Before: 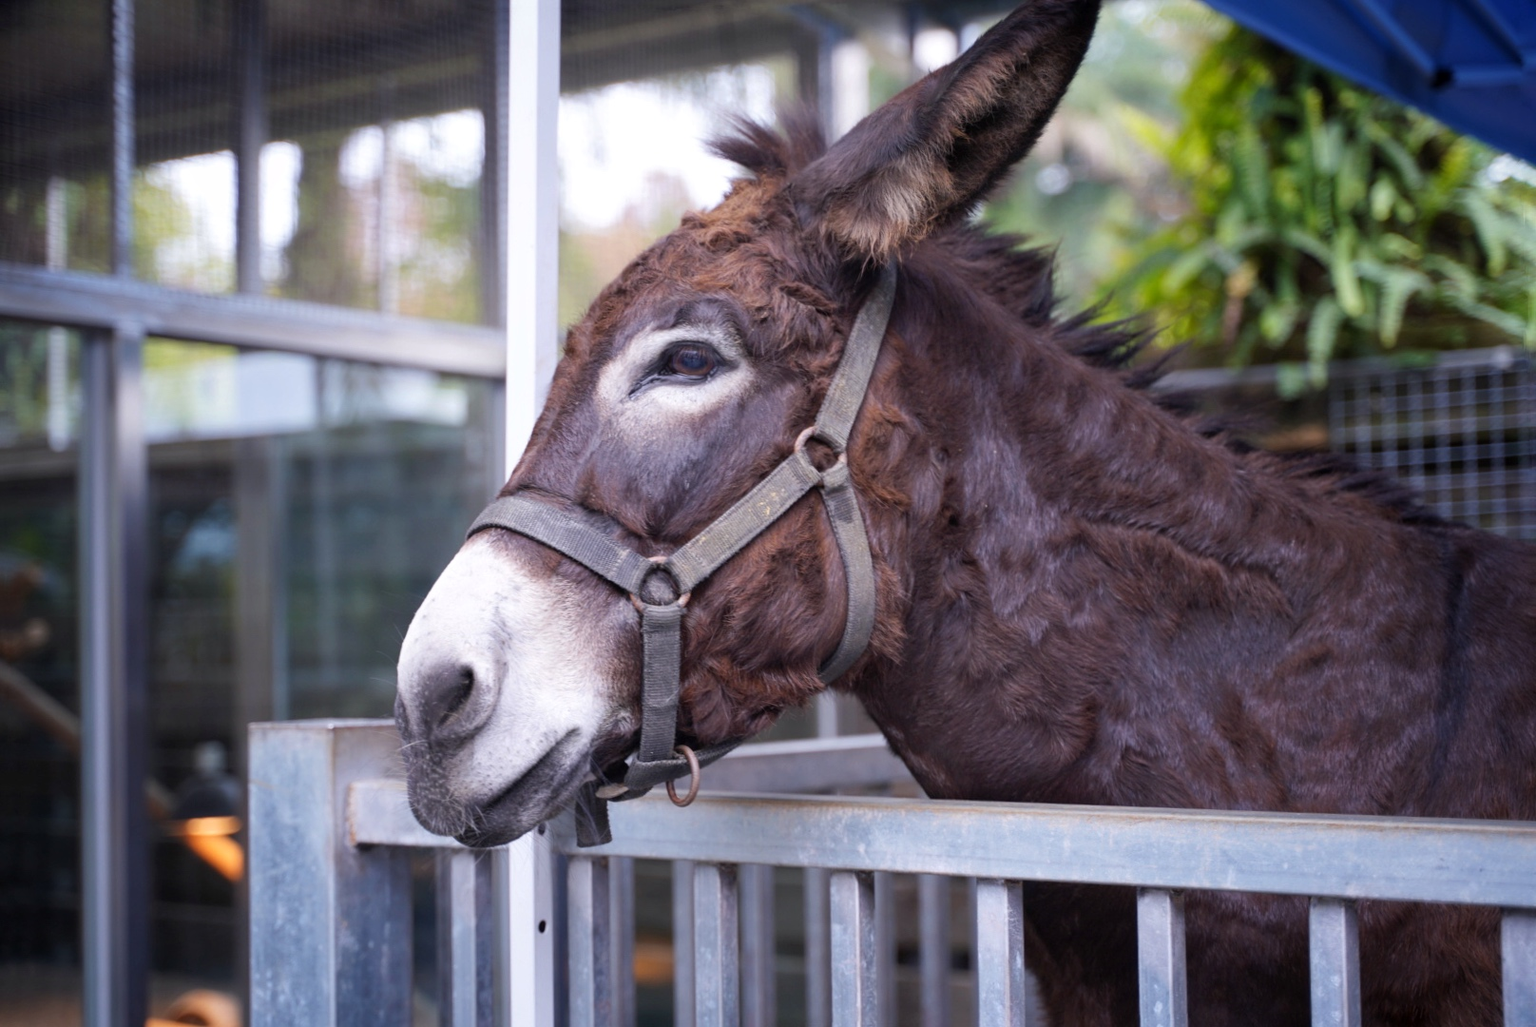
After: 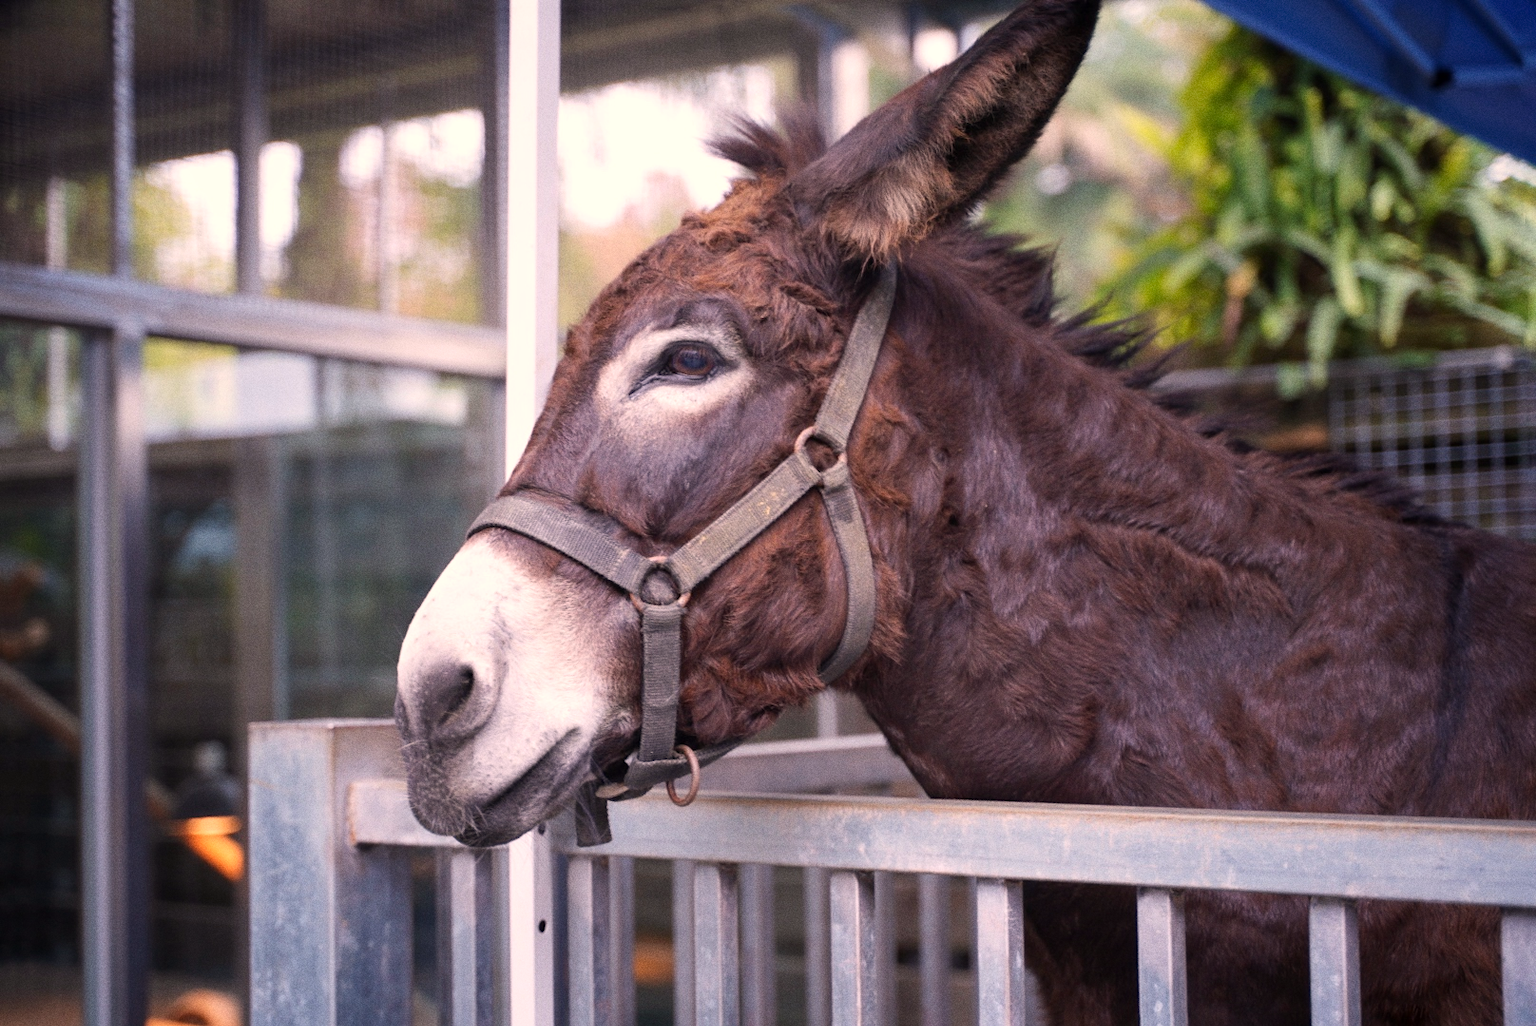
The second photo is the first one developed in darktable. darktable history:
white balance: red 1.127, blue 0.943
grain: coarseness 0.09 ISO
tone equalizer: on, module defaults
